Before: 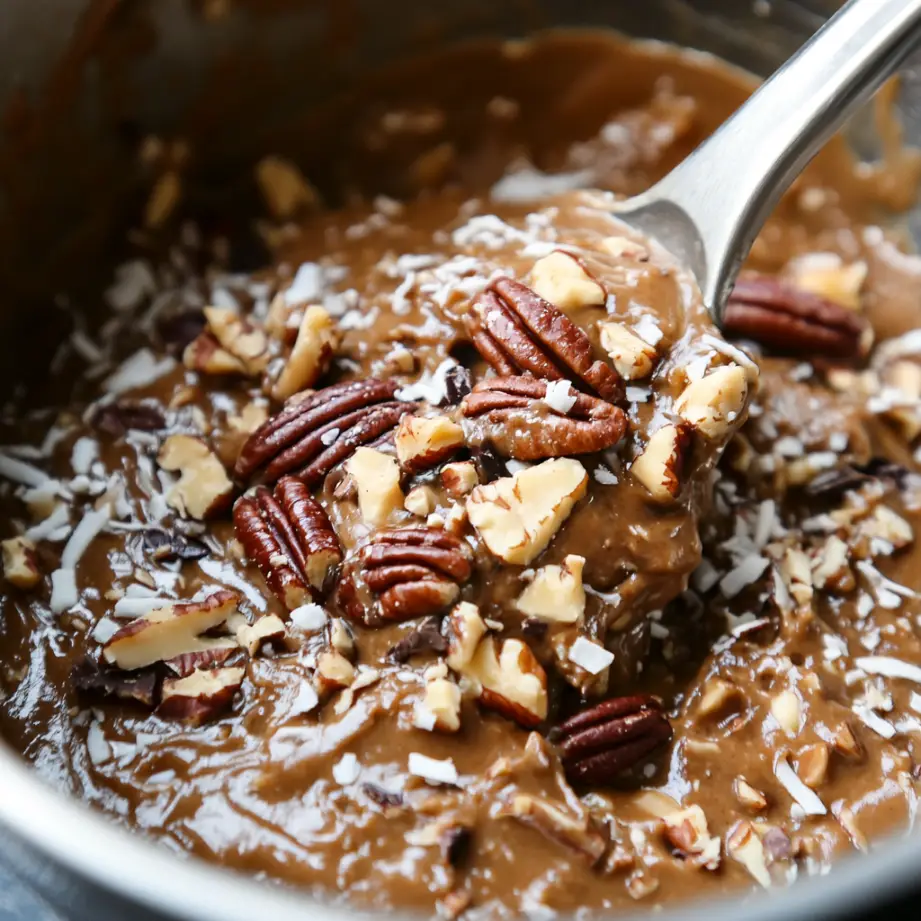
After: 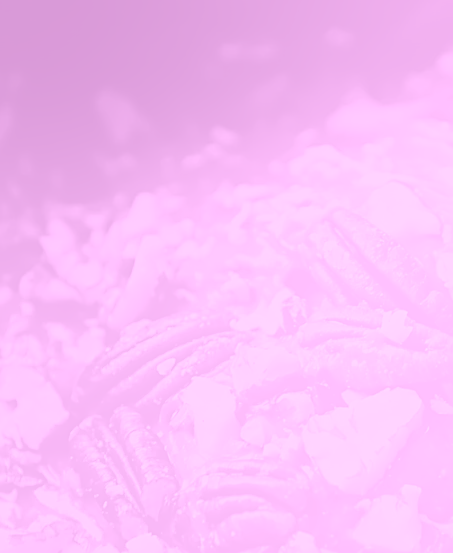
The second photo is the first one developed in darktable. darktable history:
sharpen: on, module defaults
exposure: exposure -2.002 EV, compensate highlight preservation false
bloom: size 25%, threshold 5%, strength 90%
crop: left 17.835%, top 7.675%, right 32.881%, bottom 32.213%
colorize: hue 331.2°, saturation 75%, source mix 30.28%, lightness 70.52%, version 1
